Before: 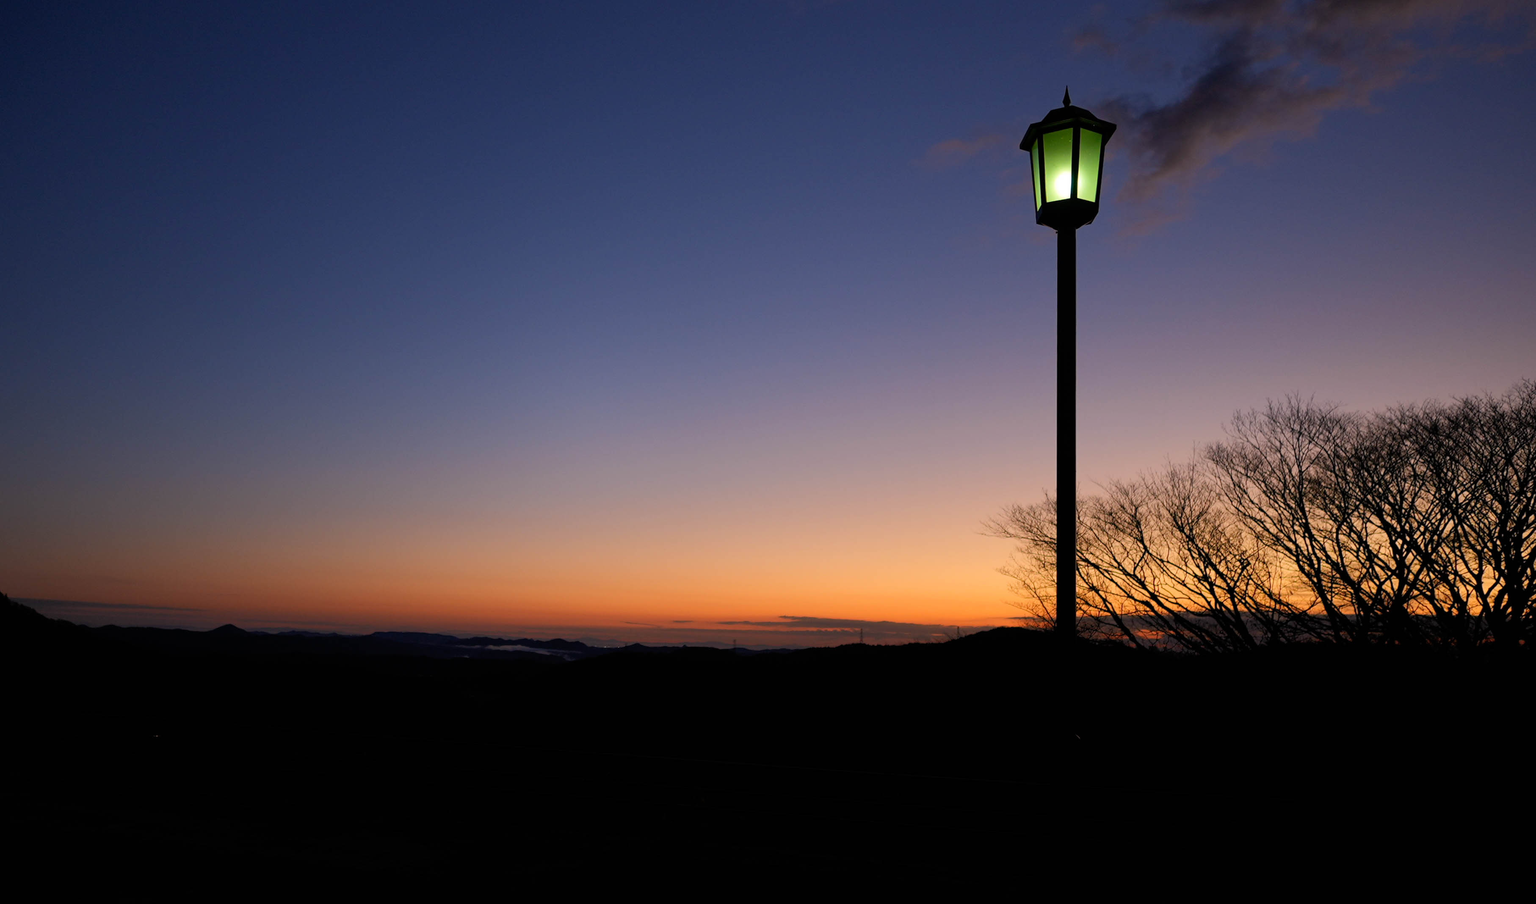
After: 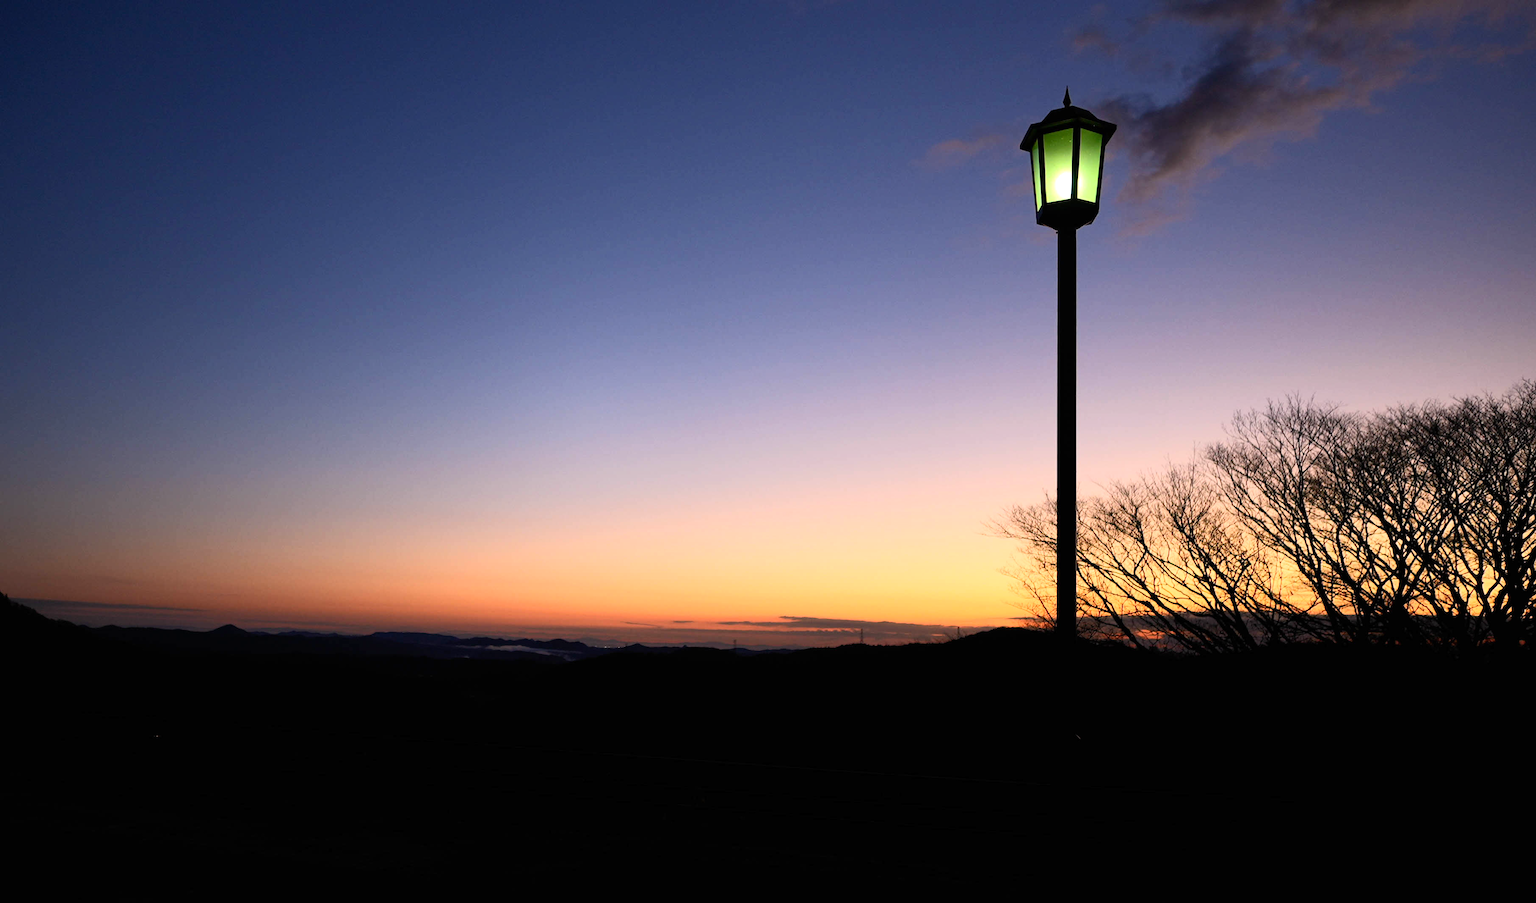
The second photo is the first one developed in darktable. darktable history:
exposure: exposure 0.574 EV, compensate highlight preservation false
contrast brightness saturation: contrast 0.24, brightness 0.09
